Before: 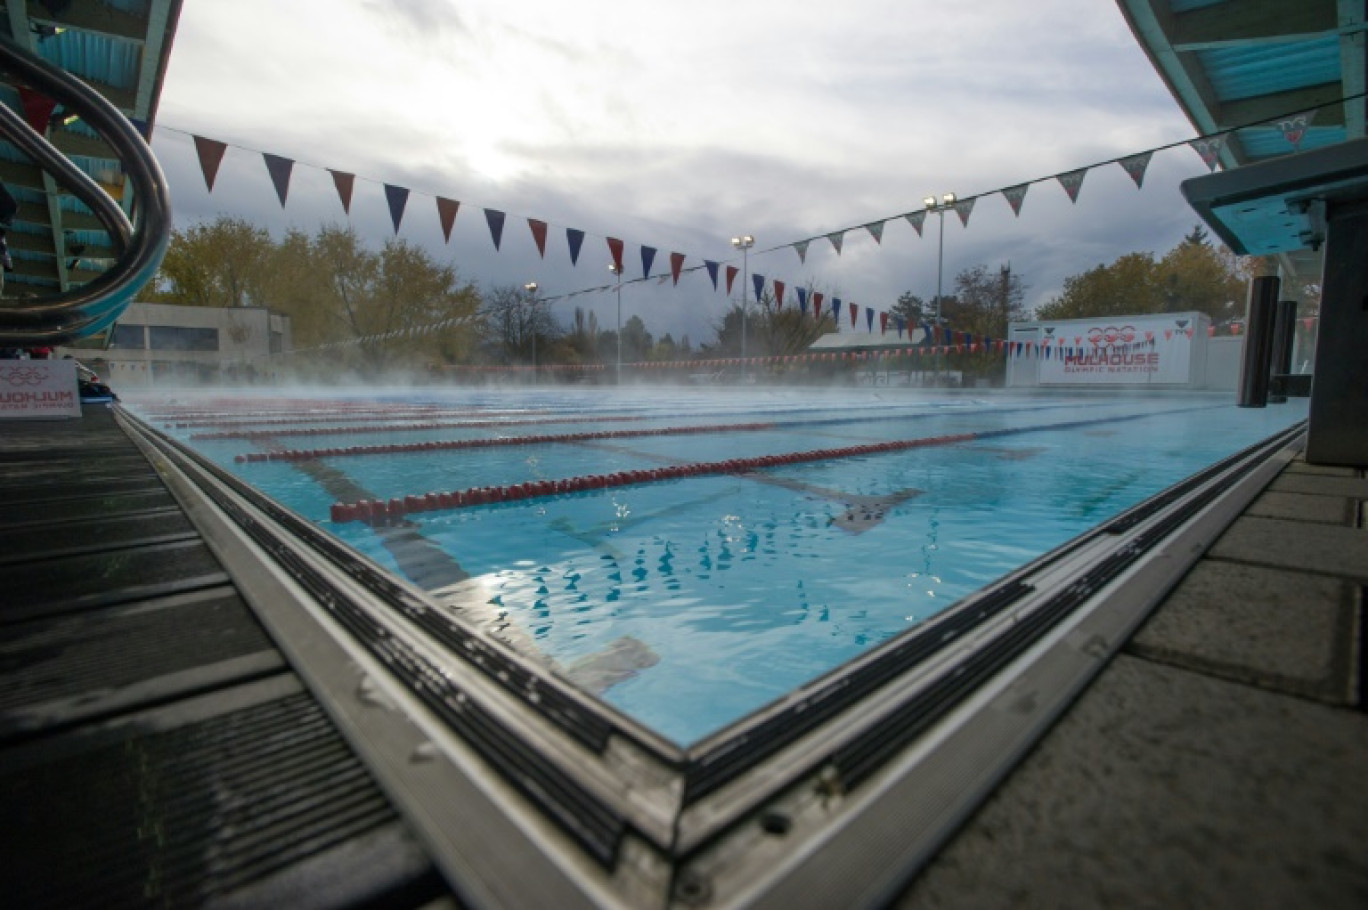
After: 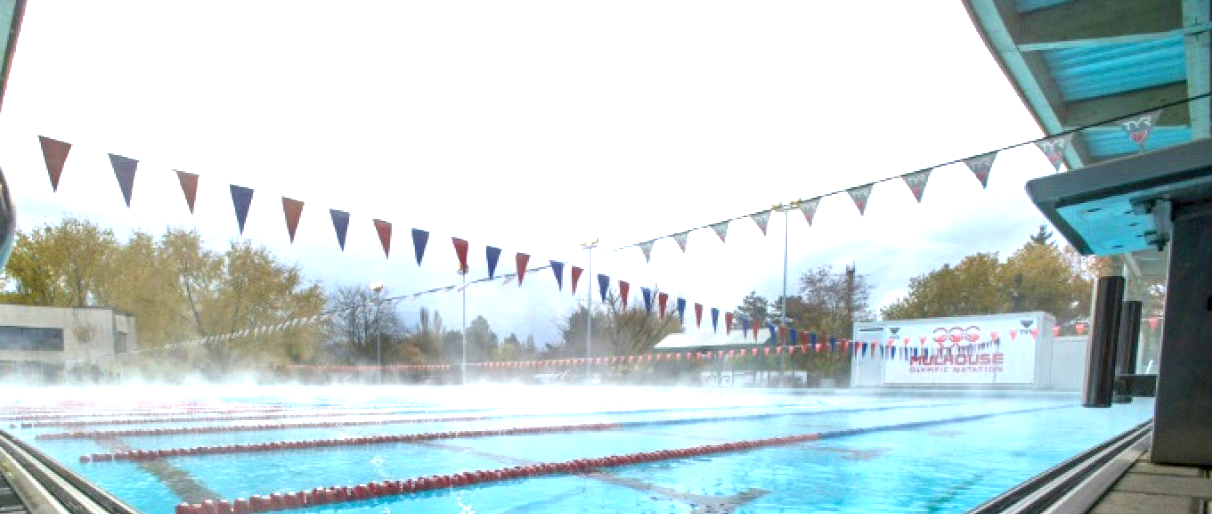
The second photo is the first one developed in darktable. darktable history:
exposure: black level correction 0.002, exposure 1.993 EV, compensate highlight preservation false
tone equalizer: on, module defaults
crop and rotate: left 11.382%, bottom 43.467%
